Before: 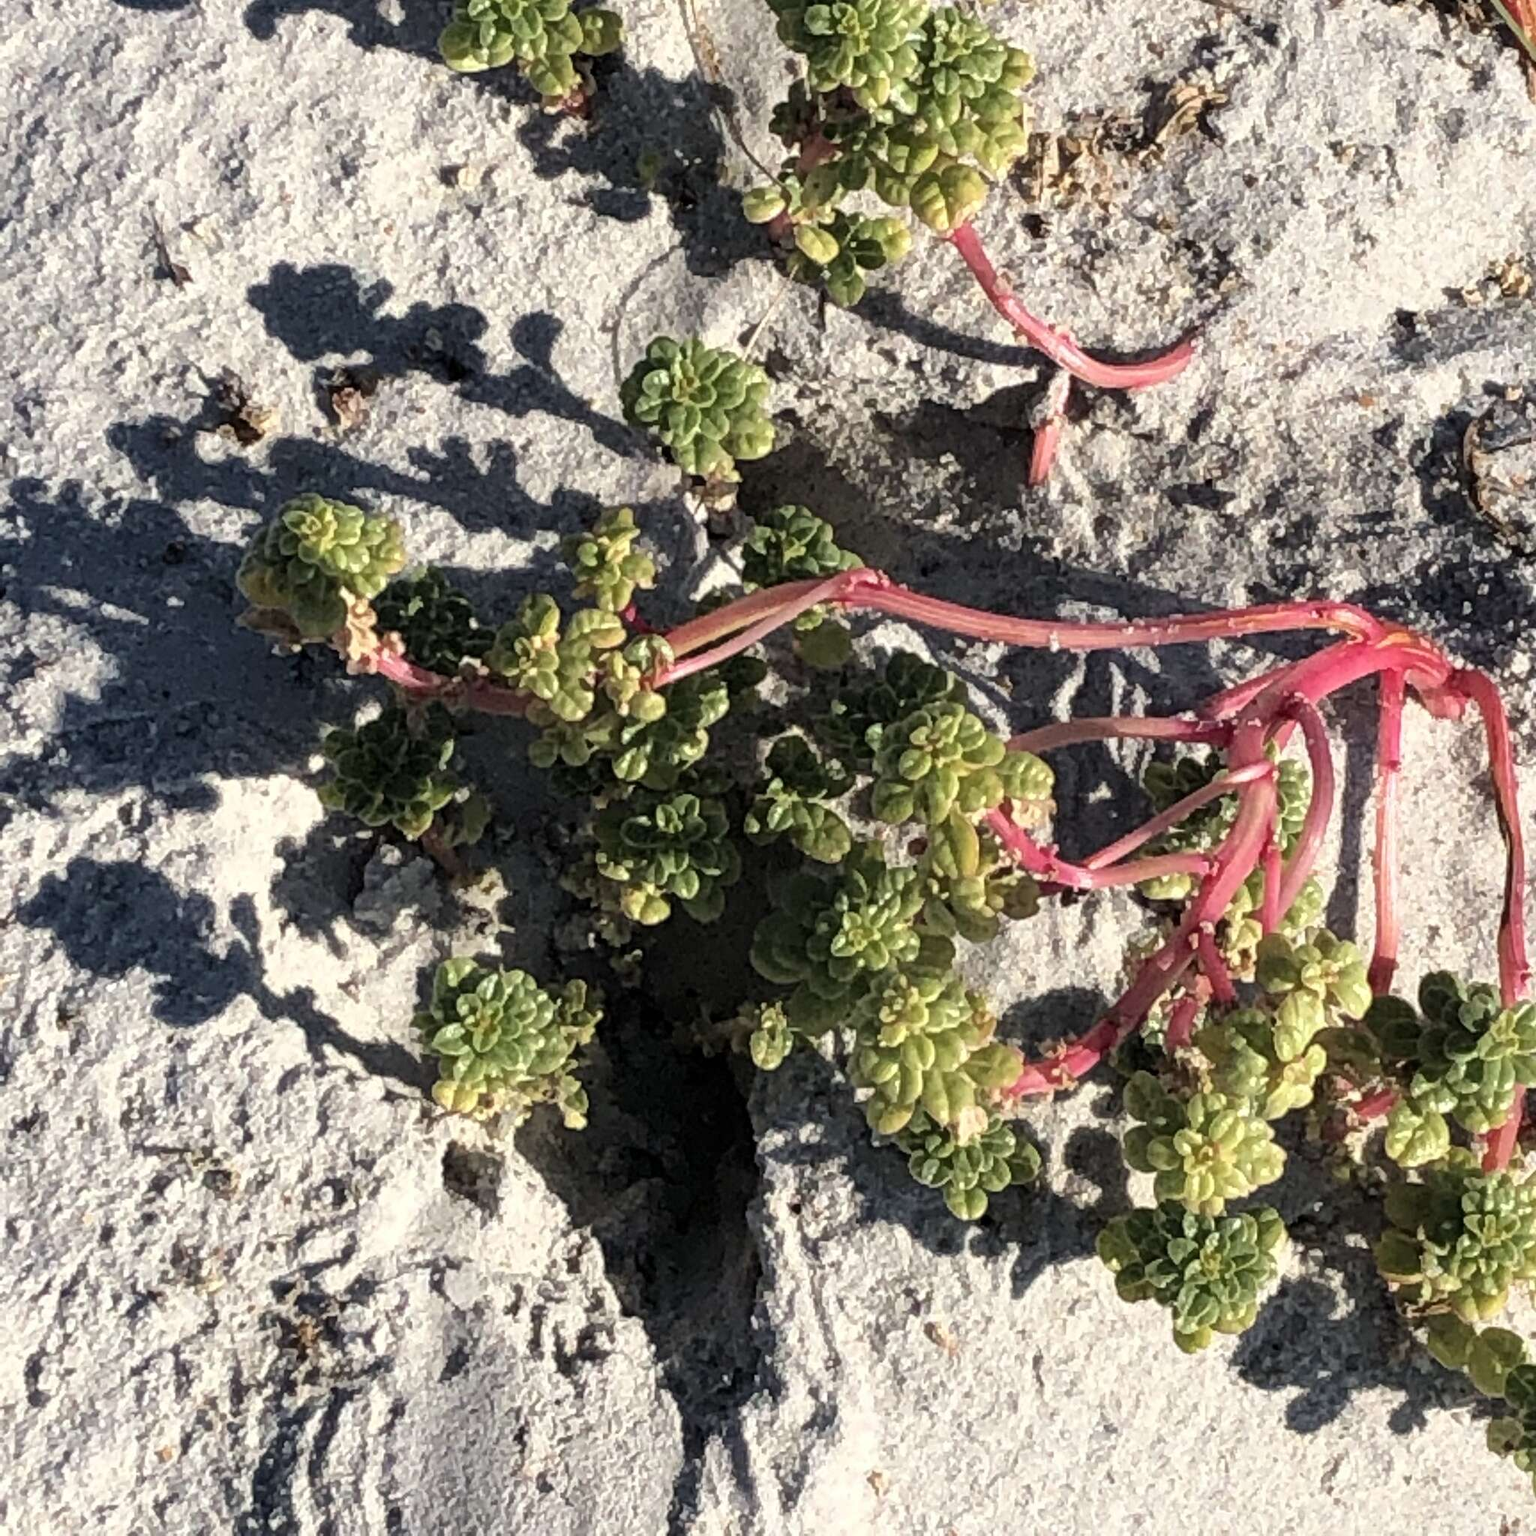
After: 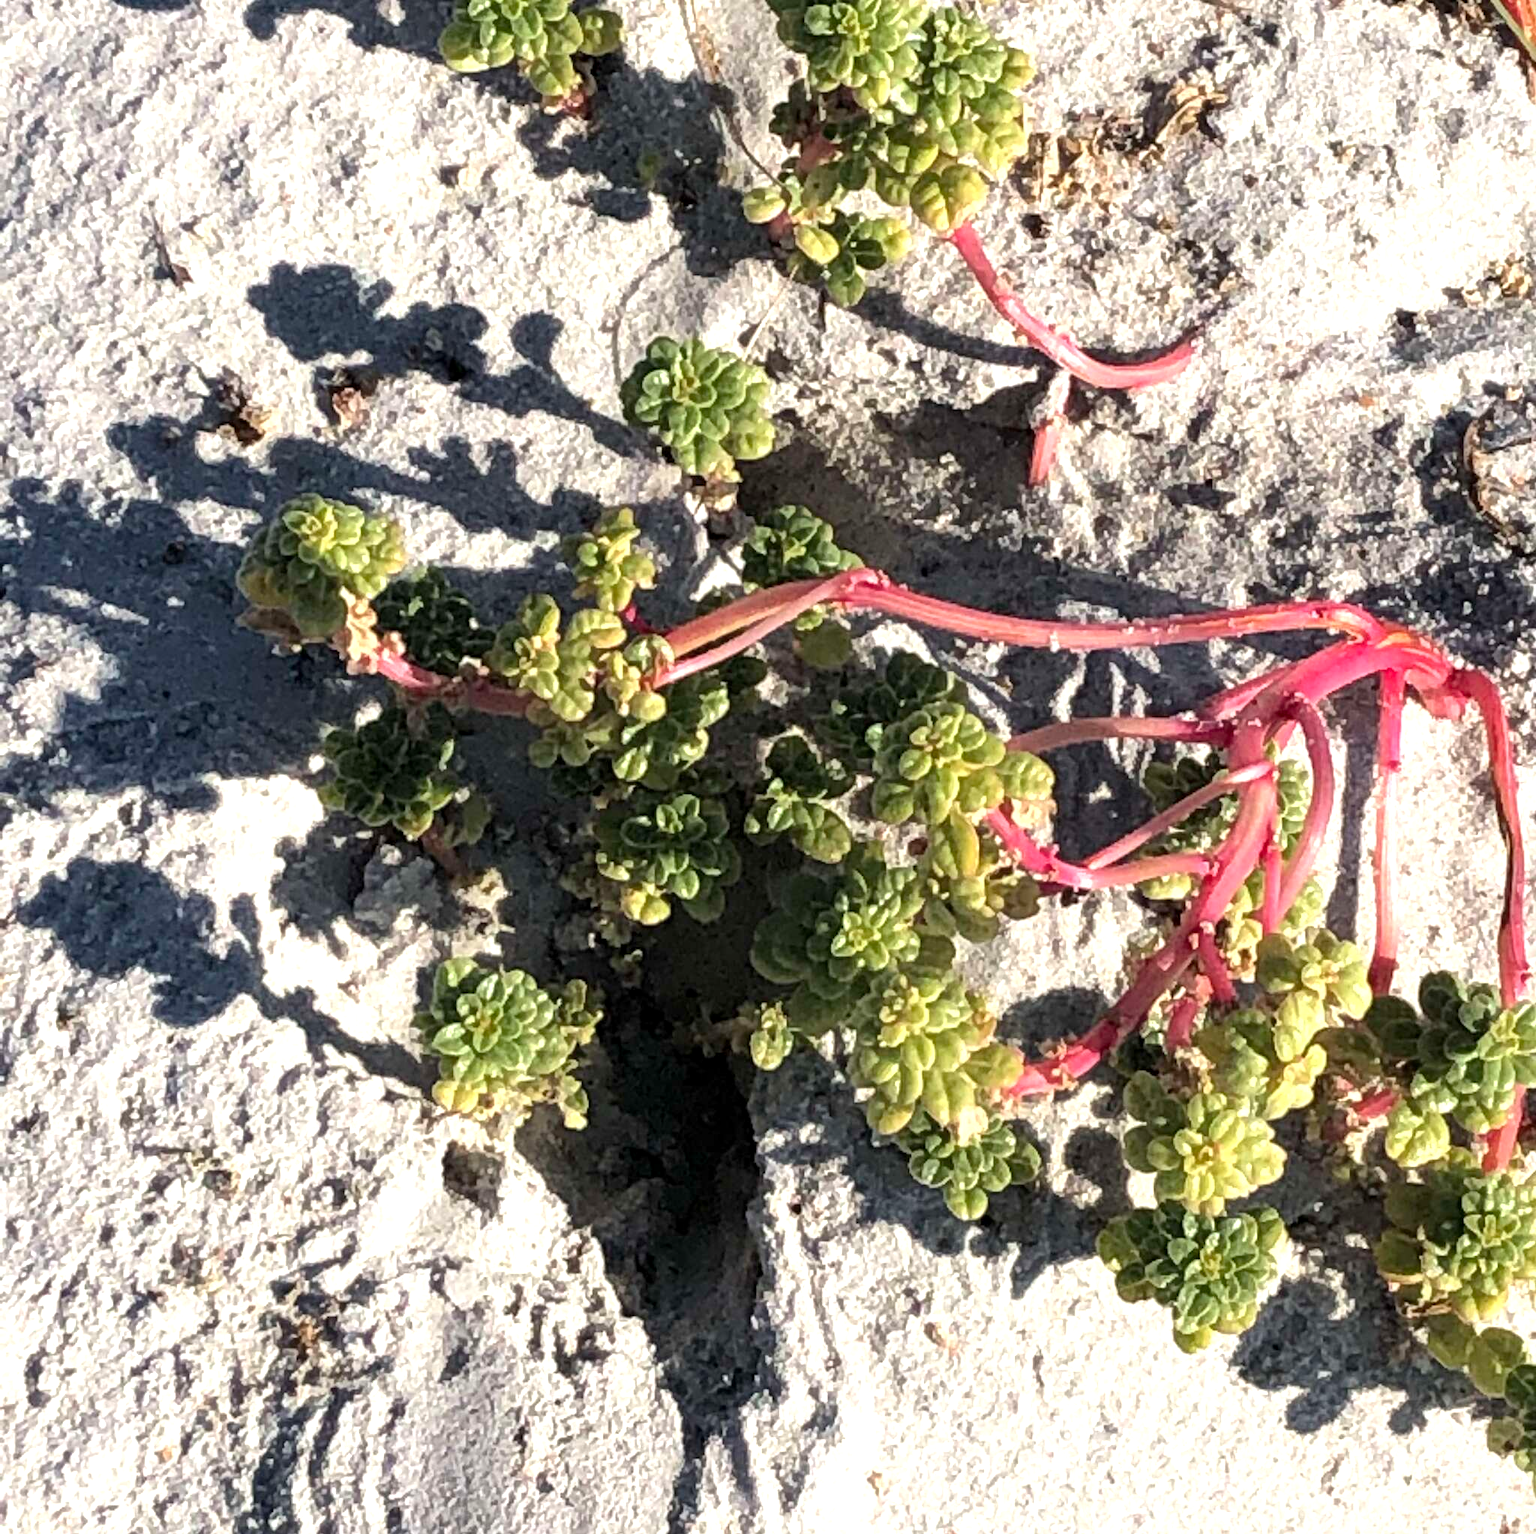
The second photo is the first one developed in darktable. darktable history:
exposure: black level correction 0.001, exposure 0.5 EV, compensate exposure bias true, compensate highlight preservation false
crop: bottom 0.078%
